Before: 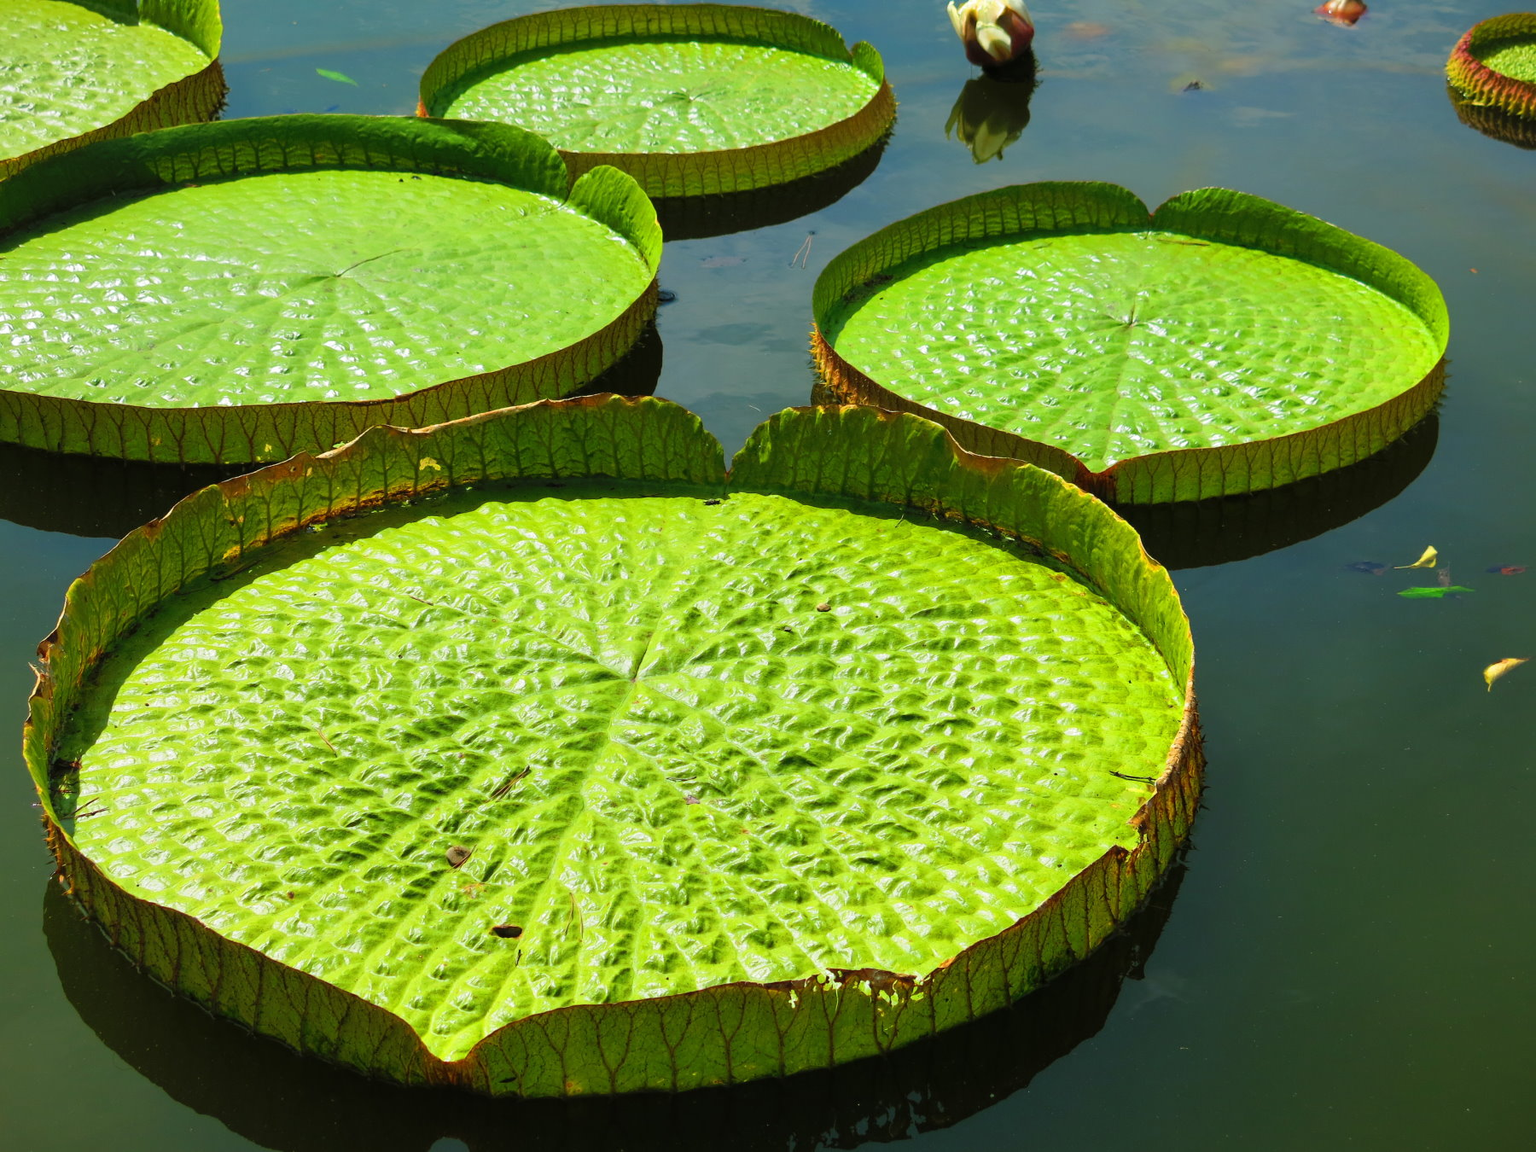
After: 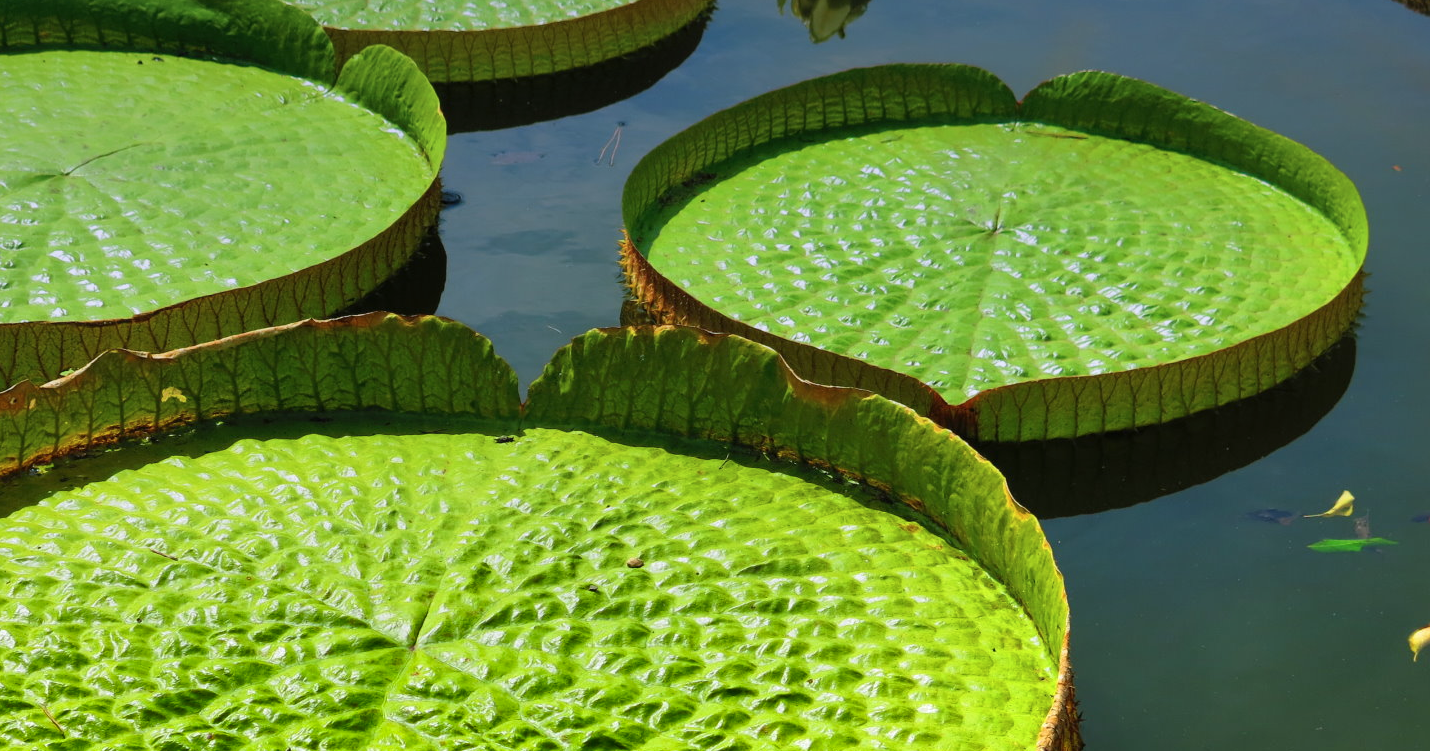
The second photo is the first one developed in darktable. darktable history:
crop: left 18.38%, top 11.092%, right 2.134%, bottom 33.217%
shadows and highlights: radius 171.16, shadows 27, white point adjustment 3.13, highlights -67.95, soften with gaussian
graduated density: hue 238.83°, saturation 50%
